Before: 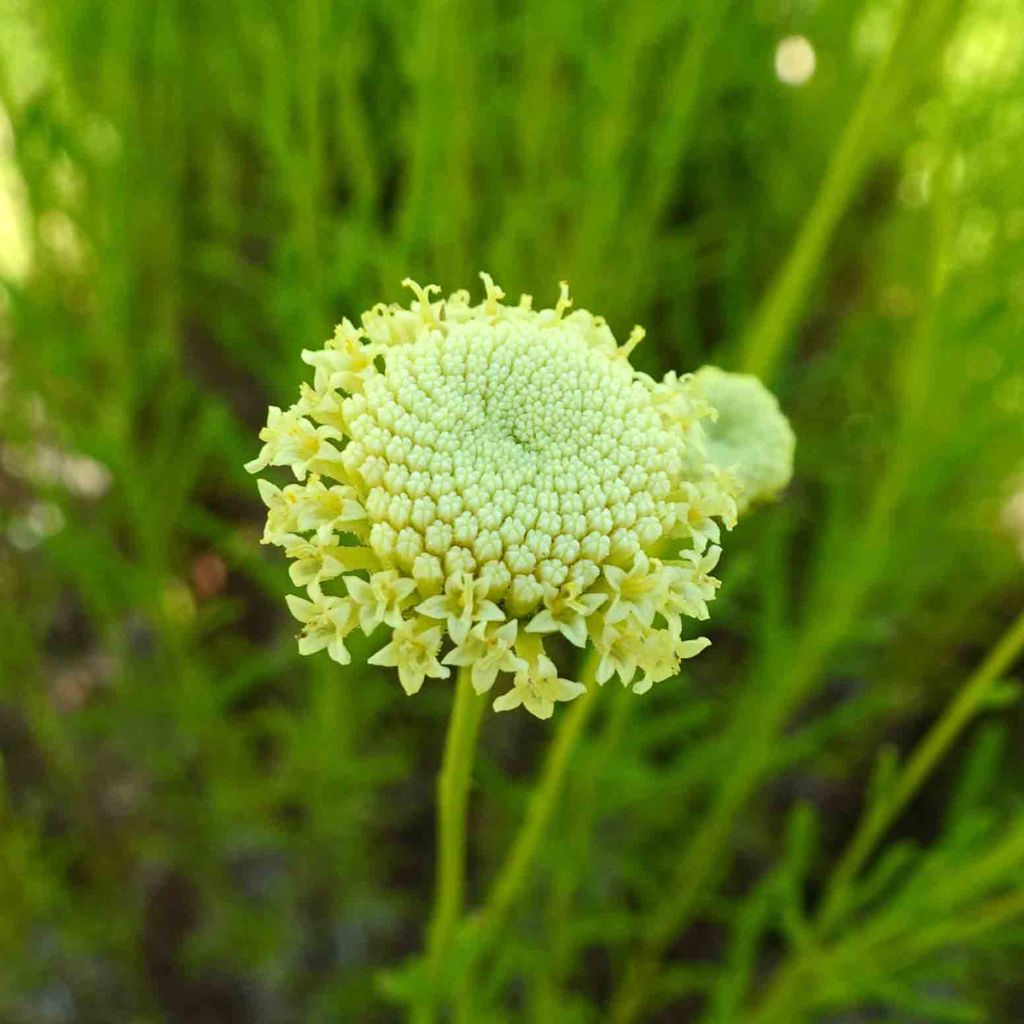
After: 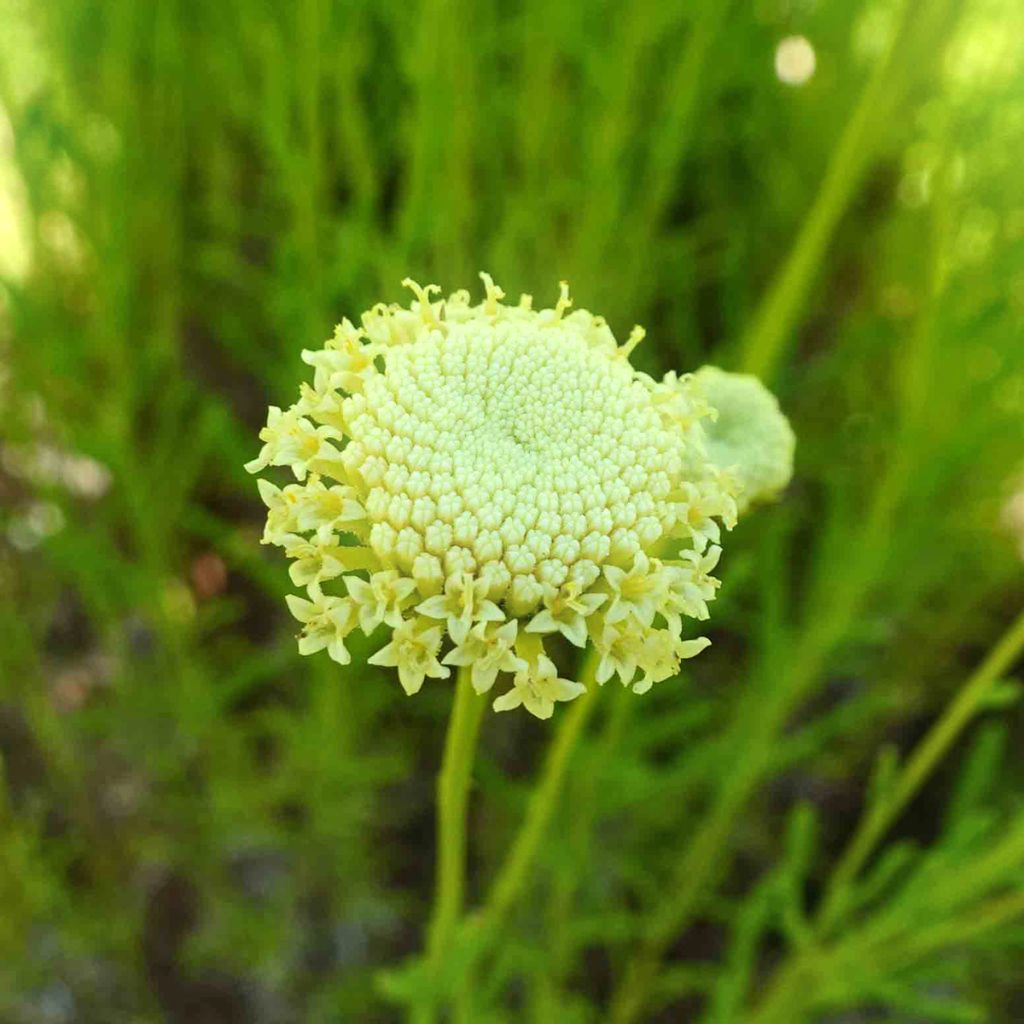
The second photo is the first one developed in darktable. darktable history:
shadows and highlights: highlights 70.7, soften with gaussian
exposure: compensate highlight preservation false
